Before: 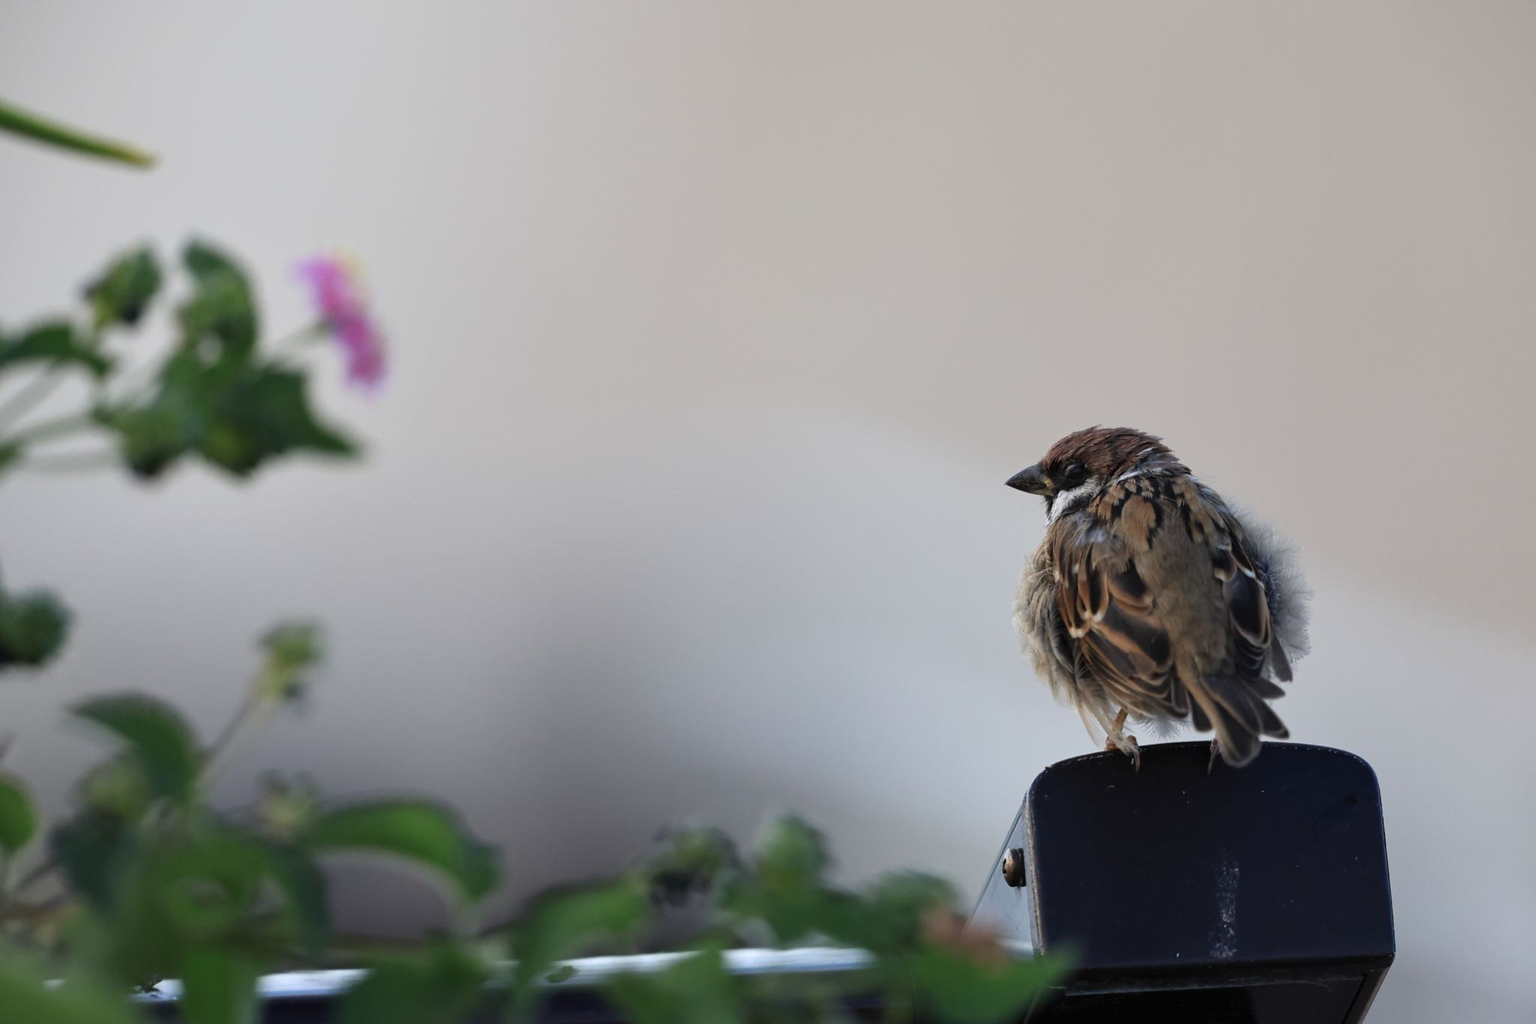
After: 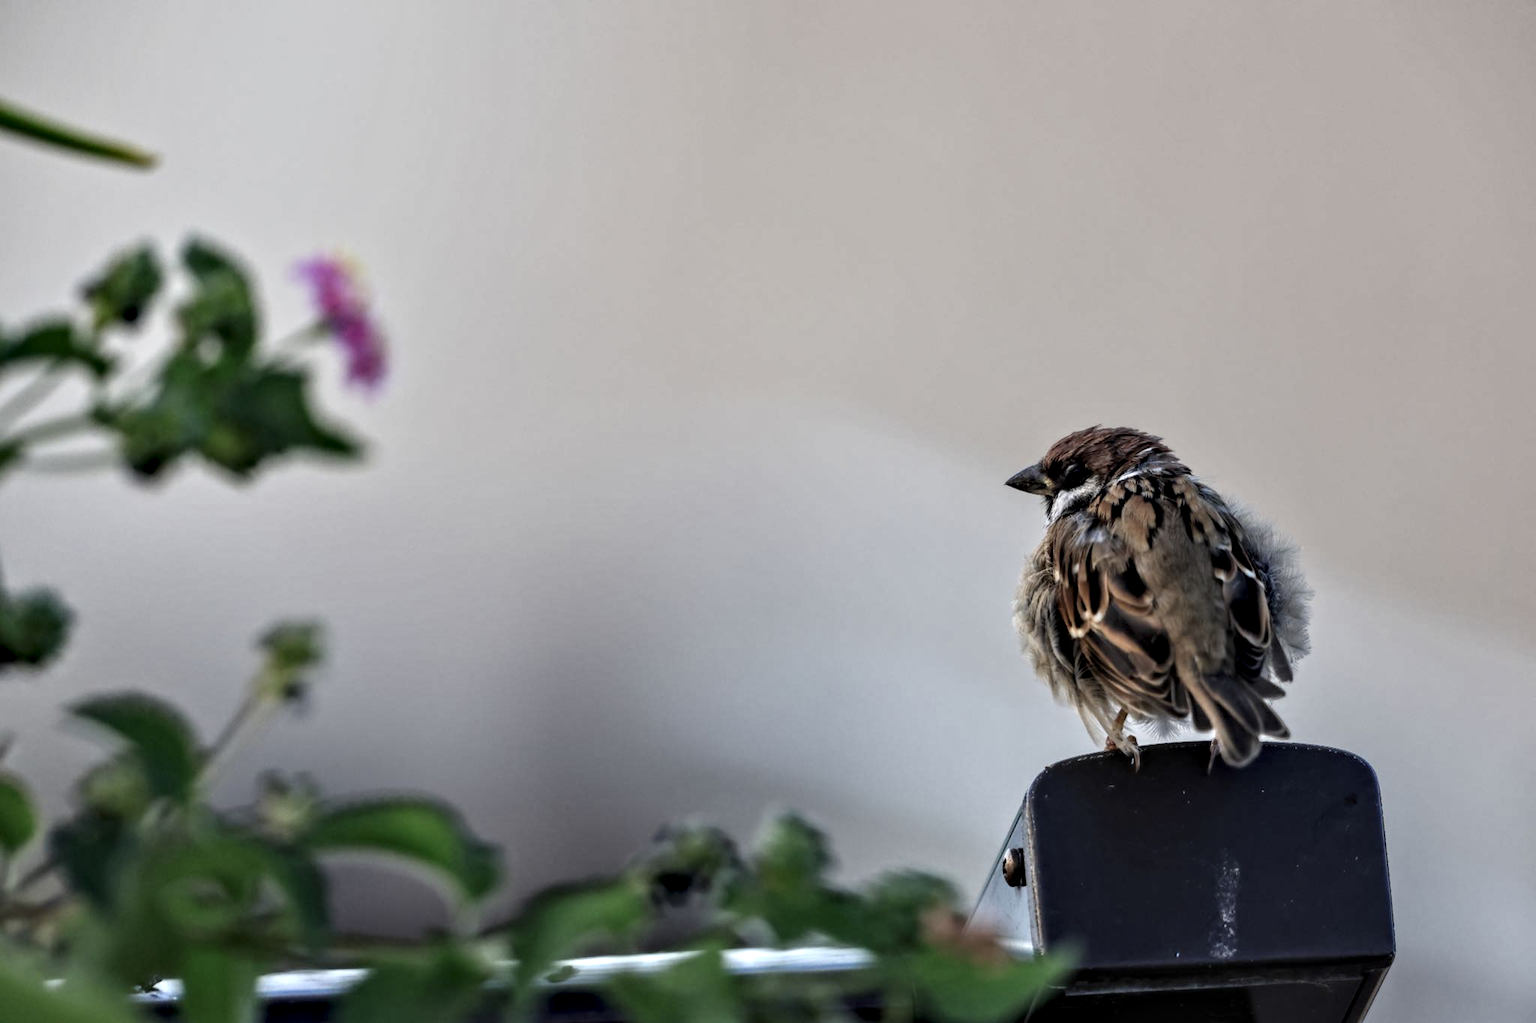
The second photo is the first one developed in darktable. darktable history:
contrast equalizer: y [[0.511, 0.558, 0.631, 0.632, 0.559, 0.512], [0.5 ×6], [0.507, 0.559, 0.627, 0.644, 0.647, 0.647], [0 ×6], [0 ×6]]
local contrast: on, module defaults
